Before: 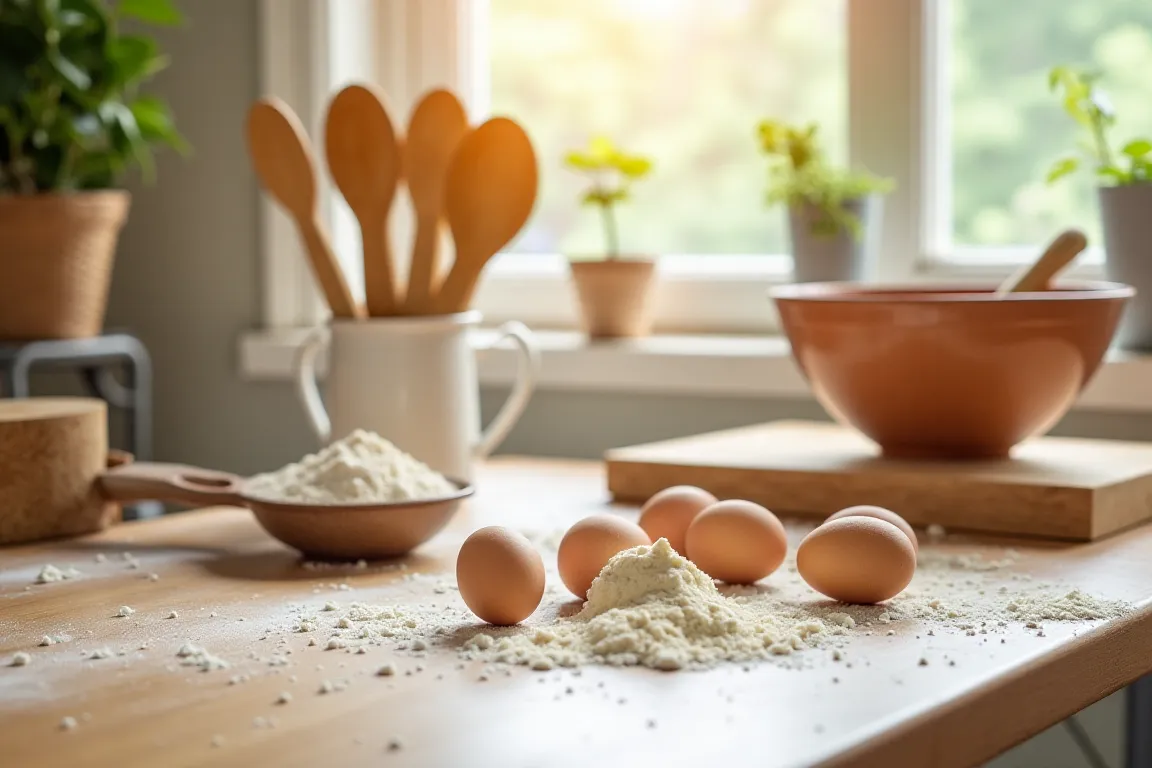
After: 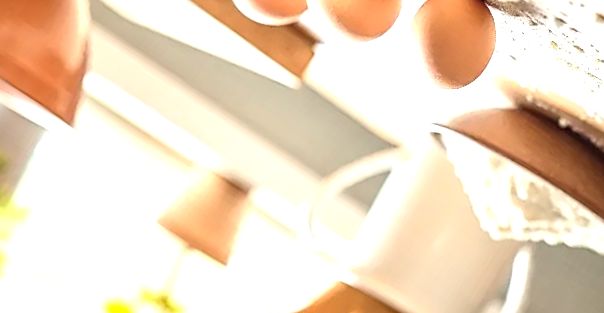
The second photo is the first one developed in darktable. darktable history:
contrast brightness saturation: contrast 0.148, brightness 0.046
exposure: exposure 1.161 EV, compensate highlight preservation false
sharpen: on, module defaults
local contrast: on, module defaults
crop and rotate: angle 147.76°, left 9.154%, top 15.664%, right 4.453%, bottom 17.083%
